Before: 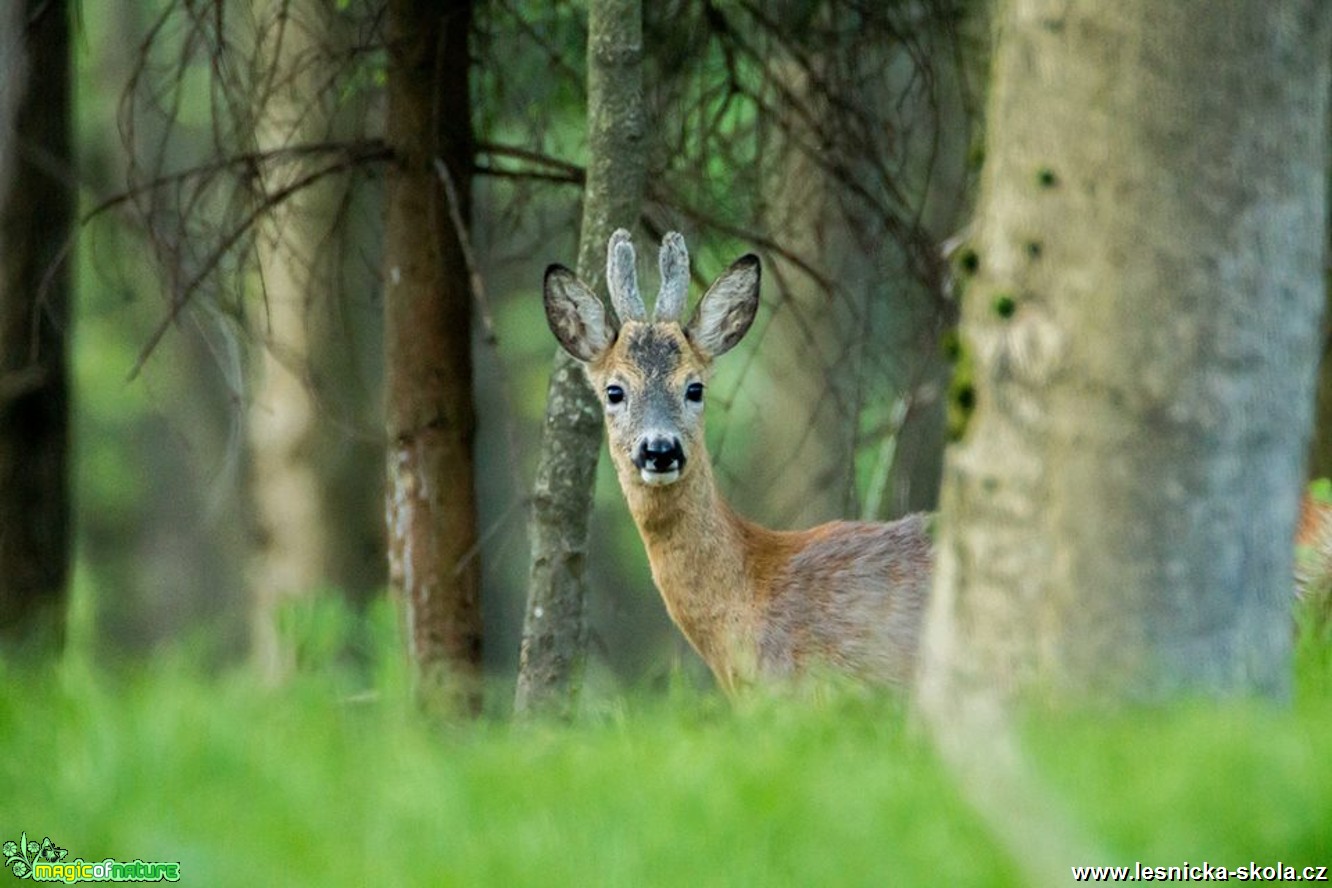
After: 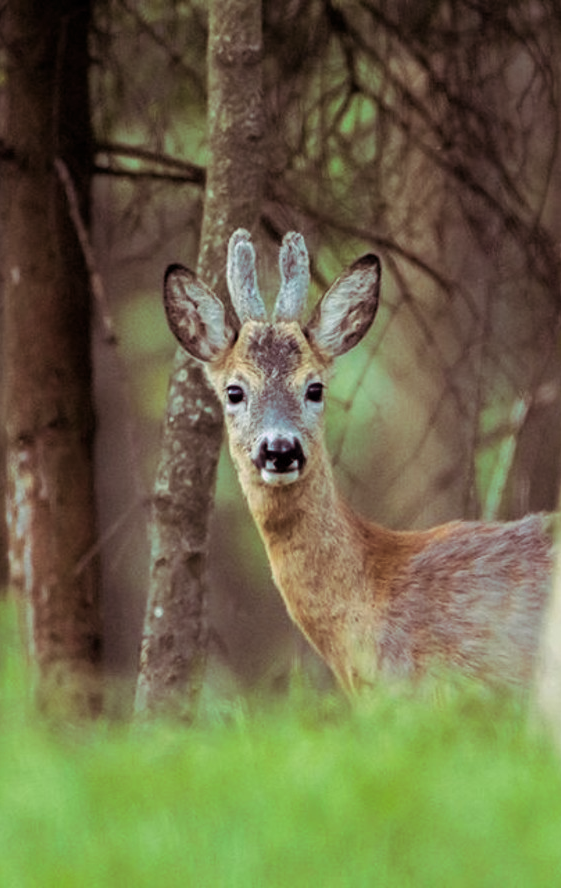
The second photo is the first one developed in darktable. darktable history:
crop: left 28.583%, right 29.231%
split-toning: highlights › hue 298.8°, highlights › saturation 0.73, compress 41.76%
